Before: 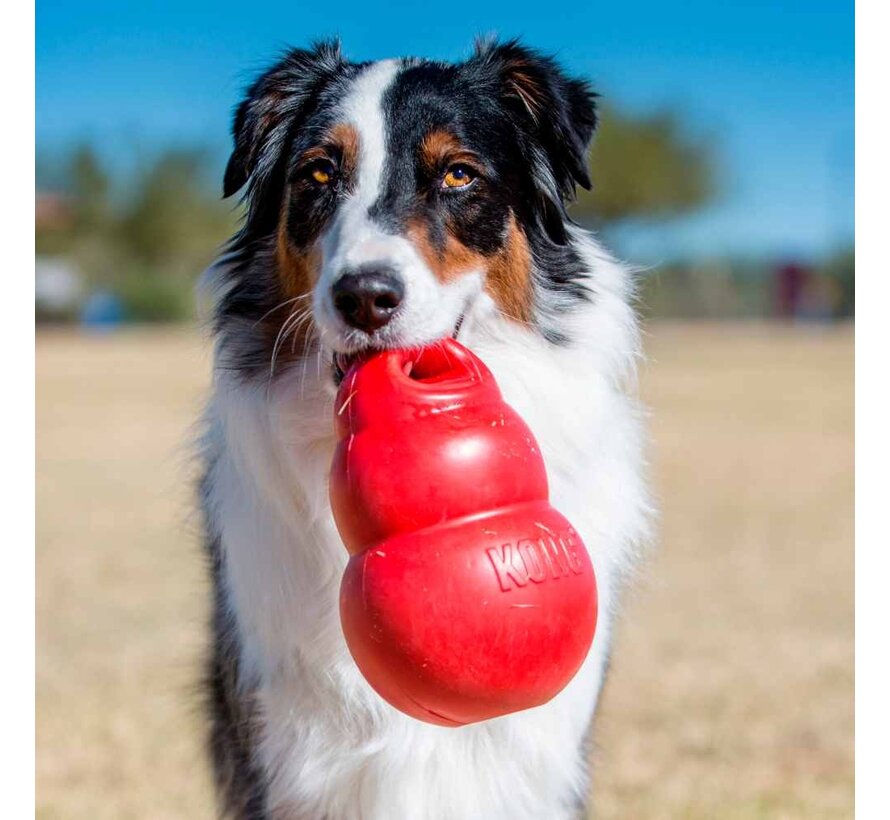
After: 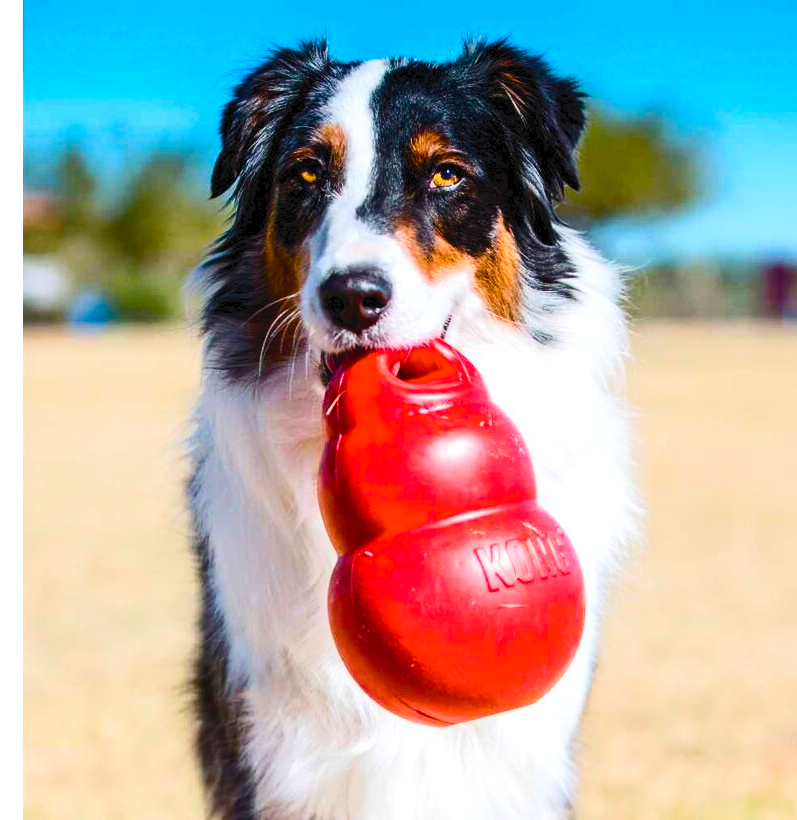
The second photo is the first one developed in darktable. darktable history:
crop and rotate: left 1.393%, right 8.978%
color balance rgb: white fulcrum 1.01 EV, perceptual saturation grading › global saturation 24.087%, perceptual saturation grading › highlights -23.747%, perceptual saturation grading › mid-tones 24.195%, perceptual saturation grading › shadows 40.345%, global vibrance 30.568%, contrast 10.64%
tone curve: curves: ch0 [(0, 0) (0.003, 0.045) (0.011, 0.054) (0.025, 0.069) (0.044, 0.083) (0.069, 0.101) (0.1, 0.119) (0.136, 0.146) (0.177, 0.177) (0.224, 0.221) (0.277, 0.277) (0.335, 0.362) (0.399, 0.452) (0.468, 0.571) (0.543, 0.666) (0.623, 0.758) (0.709, 0.853) (0.801, 0.896) (0.898, 0.945) (1, 1)], color space Lab, independent channels, preserve colors none
